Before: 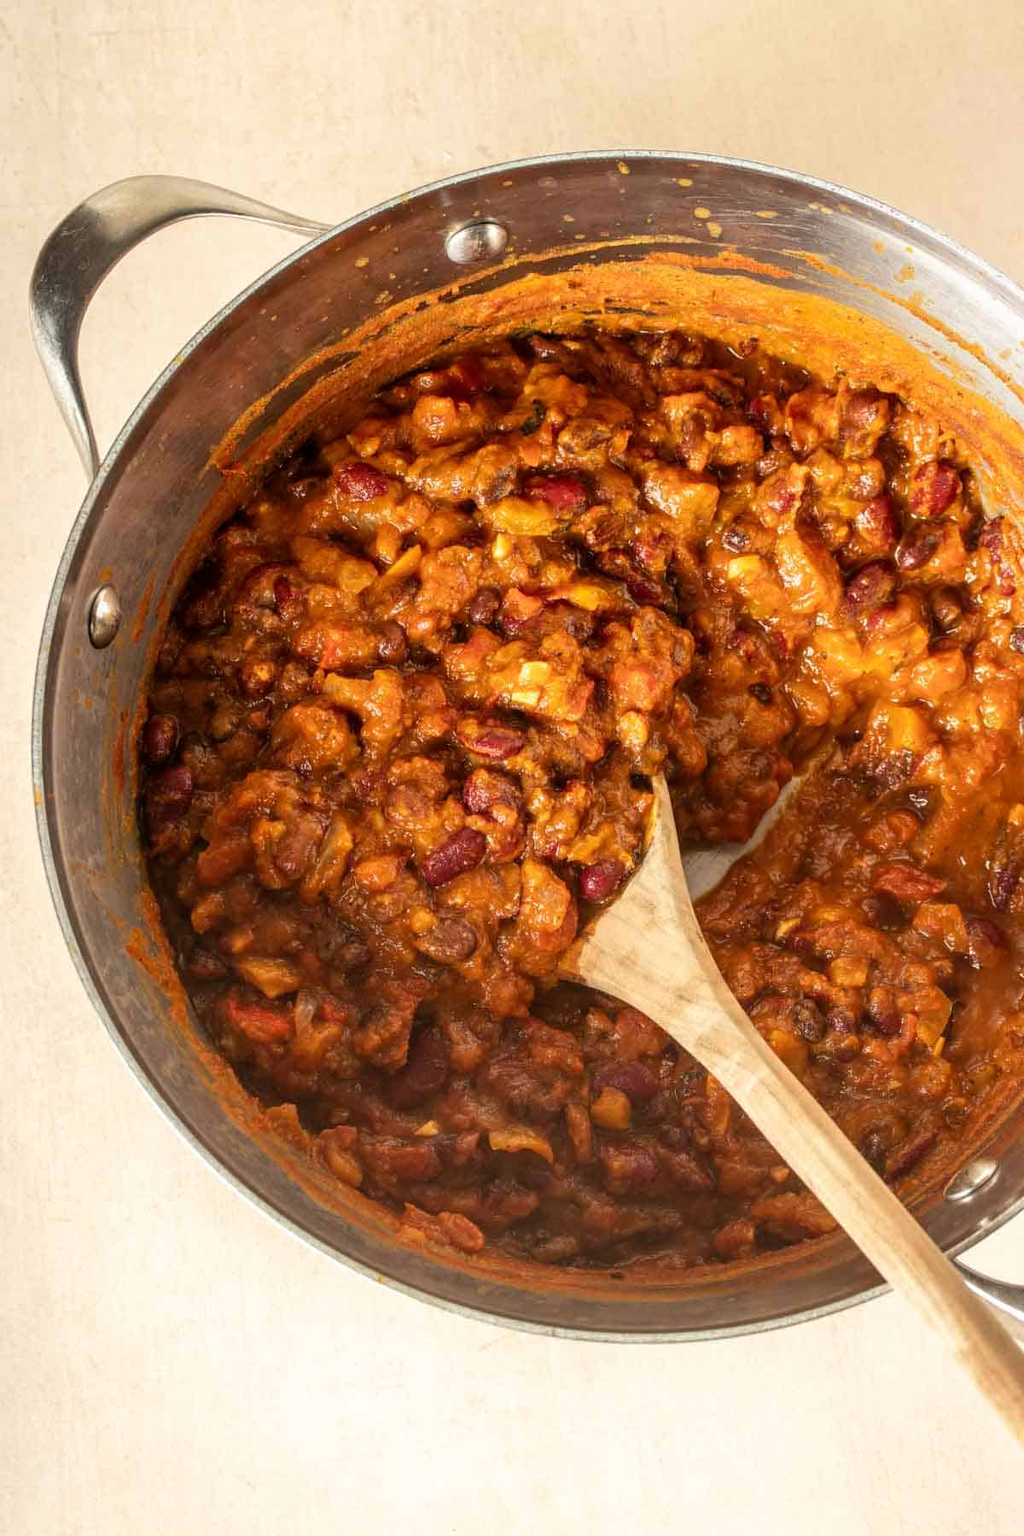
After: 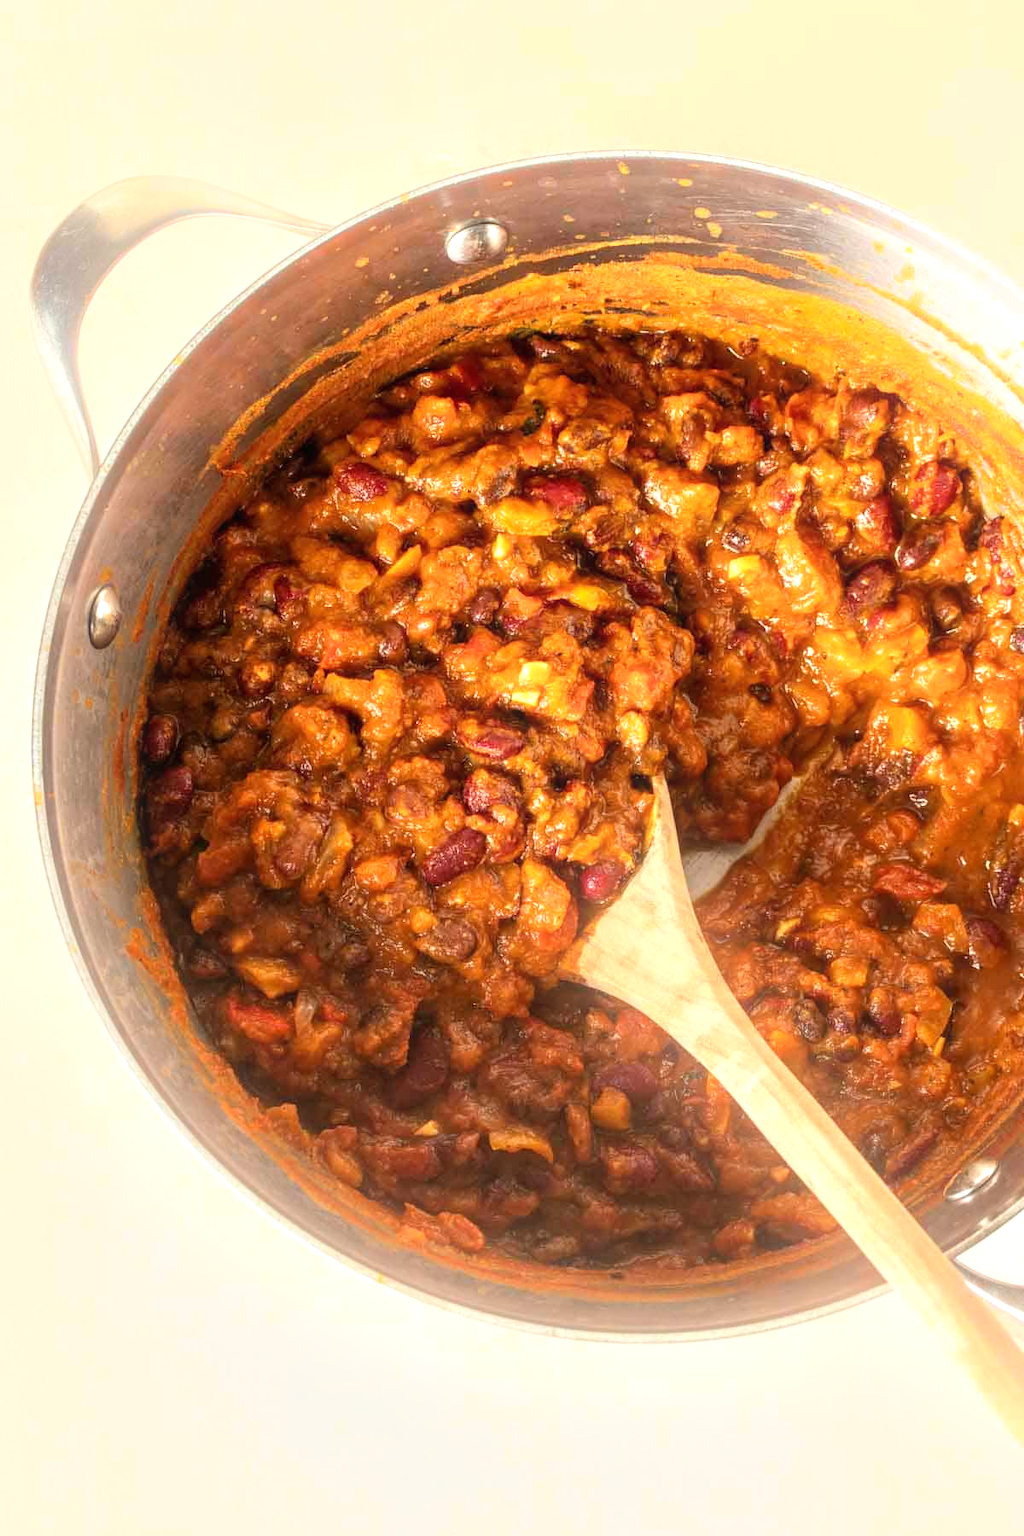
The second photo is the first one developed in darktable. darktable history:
exposure: black level correction 0, exposure 0.5 EV, compensate highlight preservation false
bloom: size 15%, threshold 97%, strength 7%
